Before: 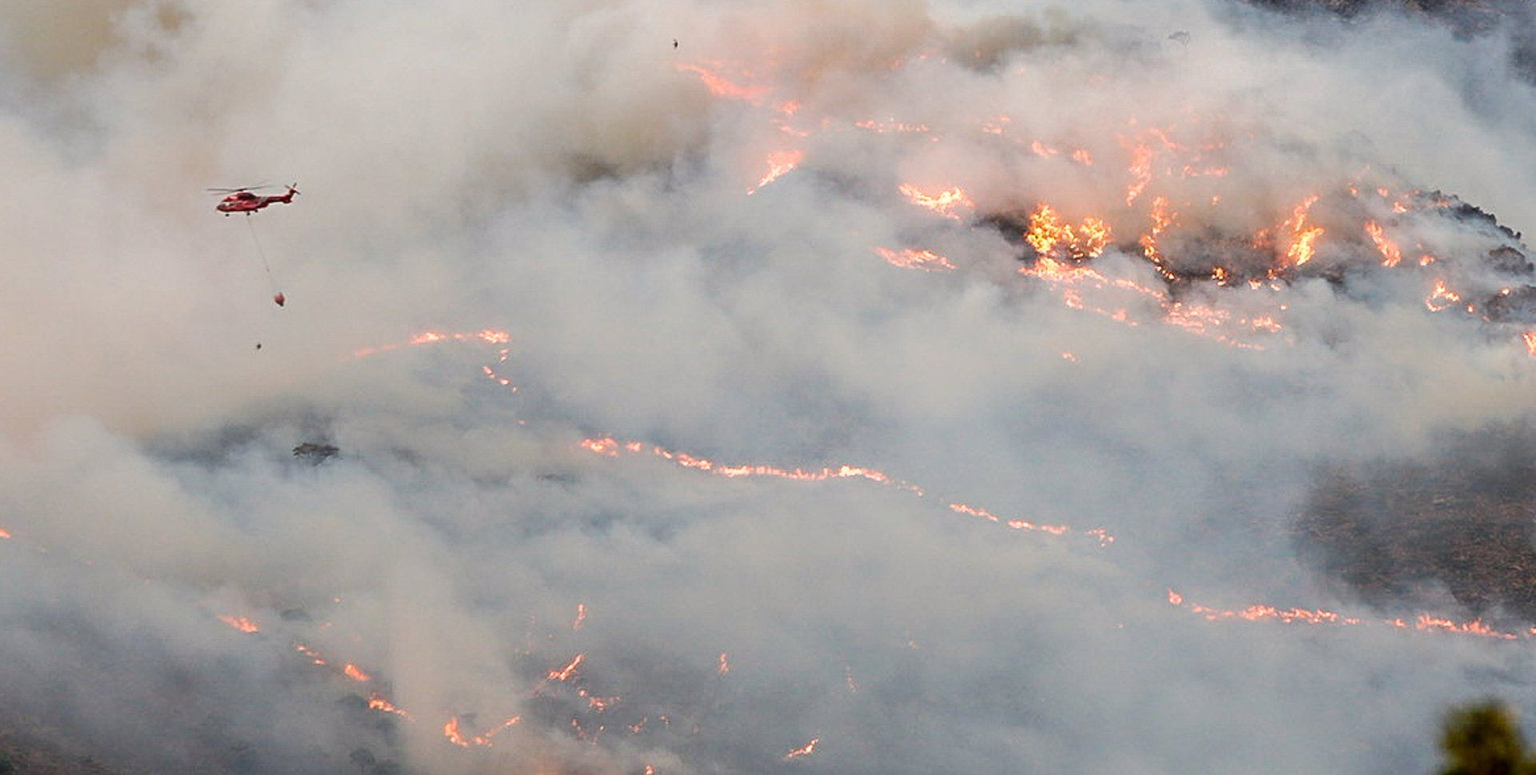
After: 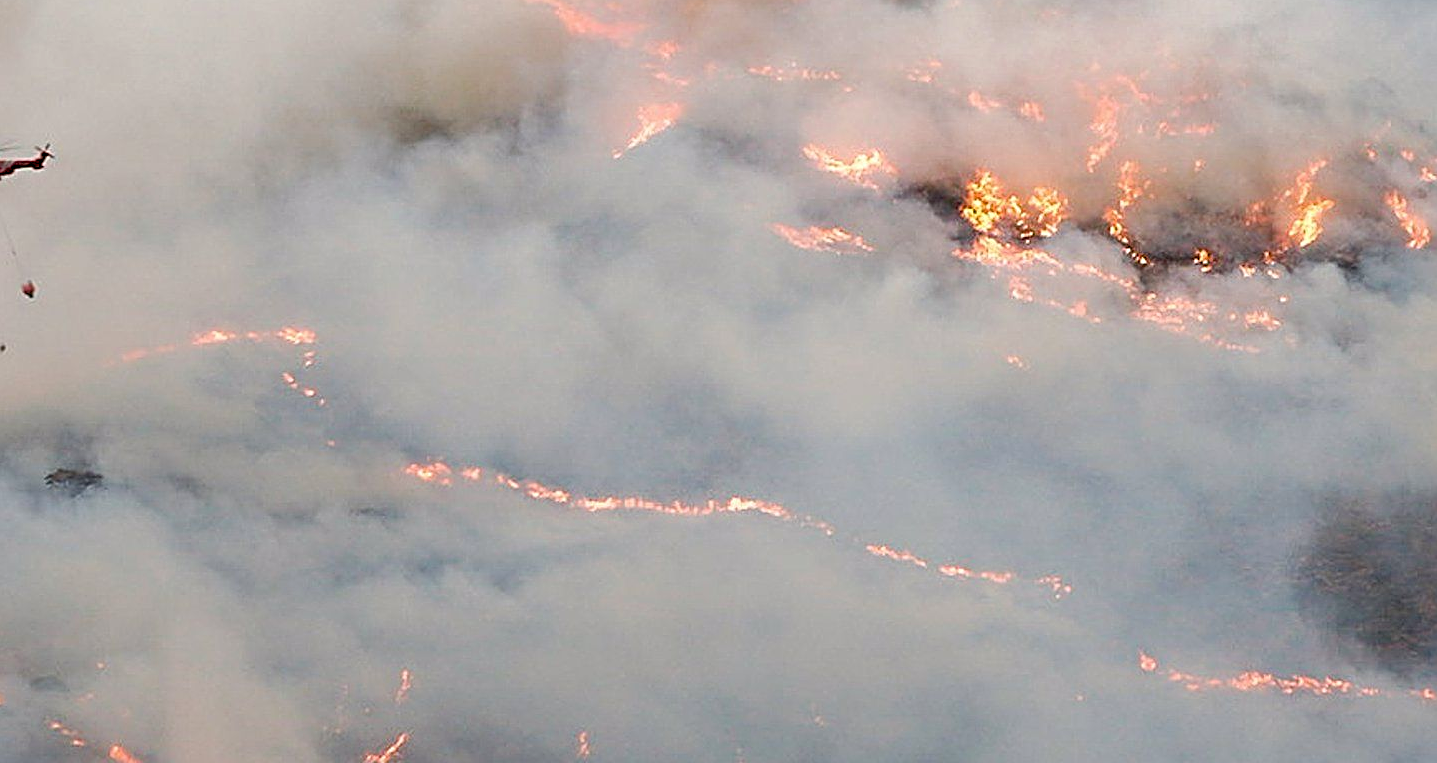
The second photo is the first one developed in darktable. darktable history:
sharpen: on, module defaults
crop: left 16.739%, top 8.774%, right 8.407%, bottom 12.43%
exposure: compensate highlight preservation false
color balance rgb: global offset › luminance -0.969%, perceptual saturation grading › global saturation -2.218%, perceptual saturation grading › highlights -7.791%, perceptual saturation grading › mid-tones 7.927%, perceptual saturation grading › shadows 4.861%, global vibrance 20%
